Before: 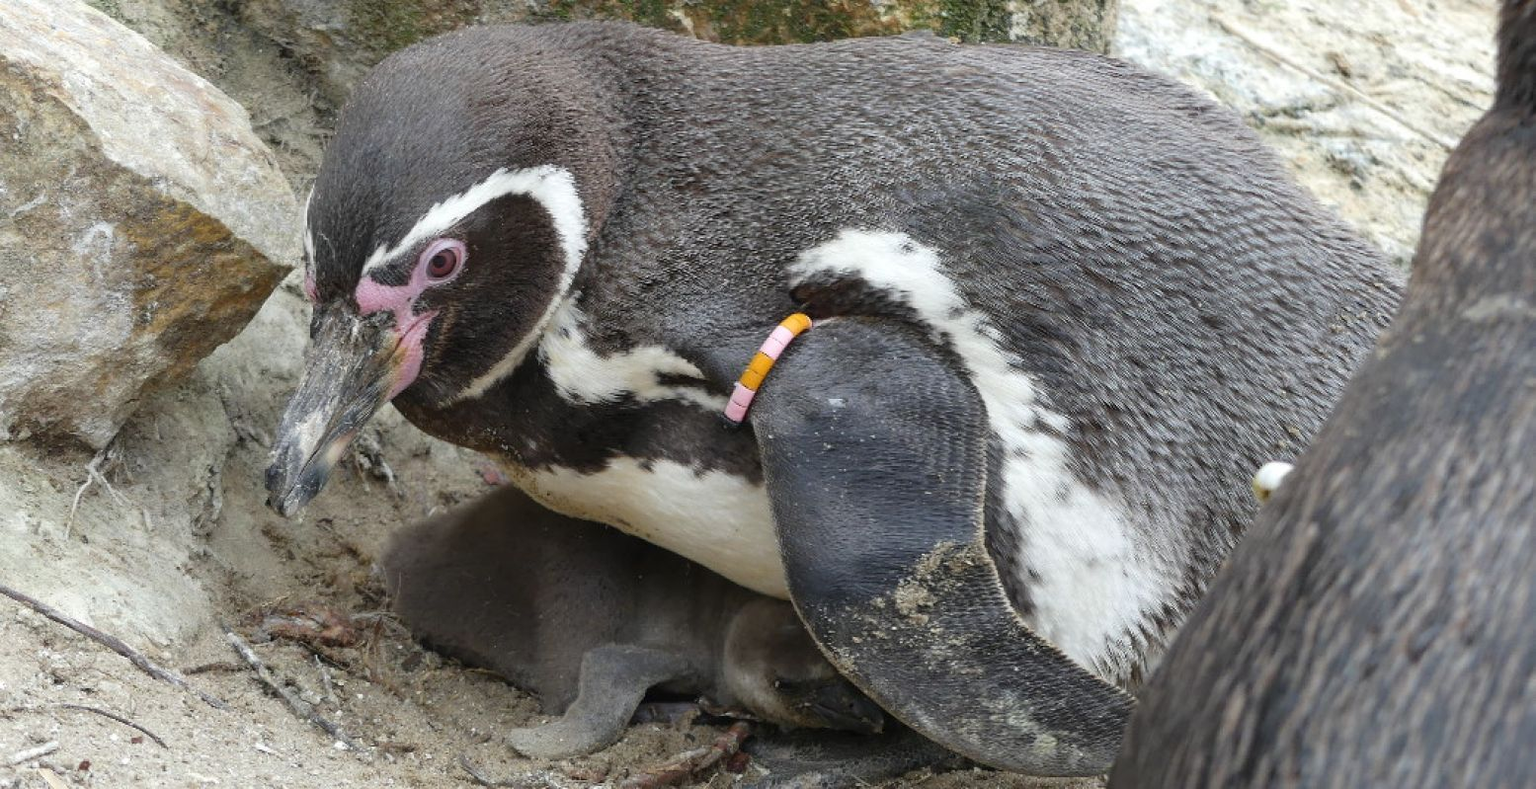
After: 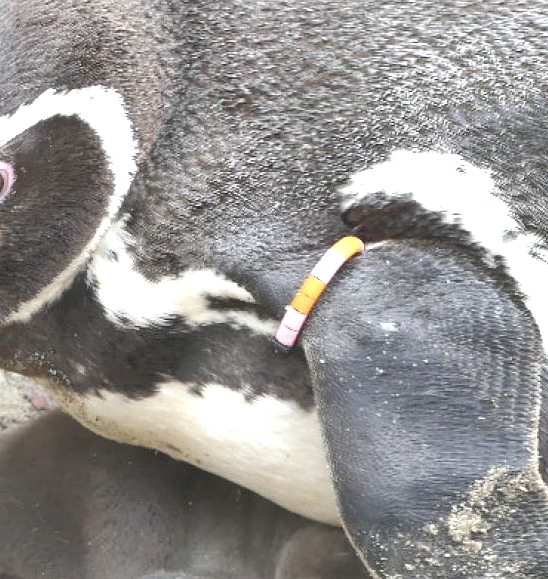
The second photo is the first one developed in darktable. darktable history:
crop and rotate: left 29.455%, top 10.164%, right 35.263%, bottom 17.318%
shadows and highlights: shadows 33.29, highlights -46.35, compress 49.65%, soften with gaussian
exposure: black level correction 0.001, exposure 1.869 EV, compensate exposure bias true, compensate highlight preservation false
contrast brightness saturation: contrast -0.263, saturation -0.438
